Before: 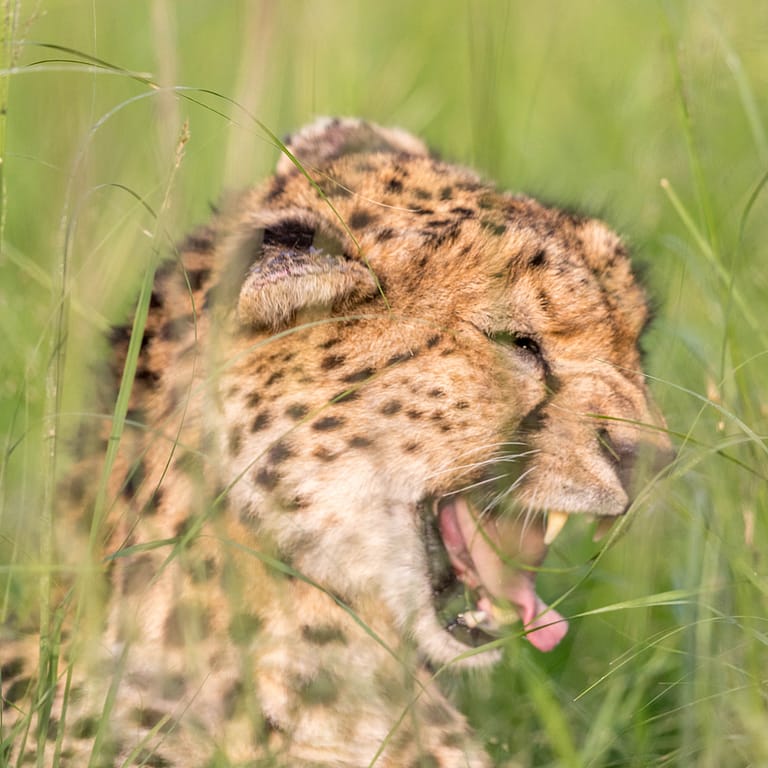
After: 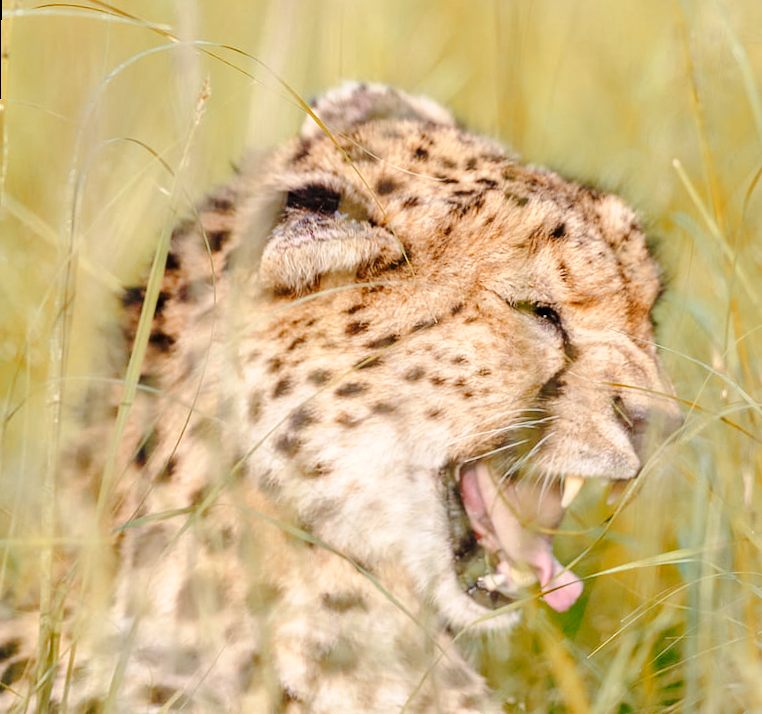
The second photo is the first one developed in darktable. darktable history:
base curve: curves: ch0 [(0, 0) (0.028, 0.03) (0.121, 0.232) (0.46, 0.748) (0.859, 0.968) (1, 1)], preserve colors none
shadows and highlights: shadows 37.27, highlights -28.18, soften with gaussian
tone curve: curves: ch0 [(0, 0) (0.003, 0.01) (0.011, 0.014) (0.025, 0.029) (0.044, 0.051) (0.069, 0.072) (0.1, 0.097) (0.136, 0.123) (0.177, 0.16) (0.224, 0.2) (0.277, 0.248) (0.335, 0.305) (0.399, 0.37) (0.468, 0.454) (0.543, 0.534) (0.623, 0.609) (0.709, 0.681) (0.801, 0.752) (0.898, 0.841) (1, 1)], preserve colors none
tone equalizer: on, module defaults
color zones: curves: ch2 [(0, 0.5) (0.143, 0.5) (0.286, 0.416) (0.429, 0.5) (0.571, 0.5) (0.714, 0.5) (0.857, 0.5) (1, 0.5)]
rotate and perspective: rotation 0.679°, lens shift (horizontal) 0.136, crop left 0.009, crop right 0.991, crop top 0.078, crop bottom 0.95
